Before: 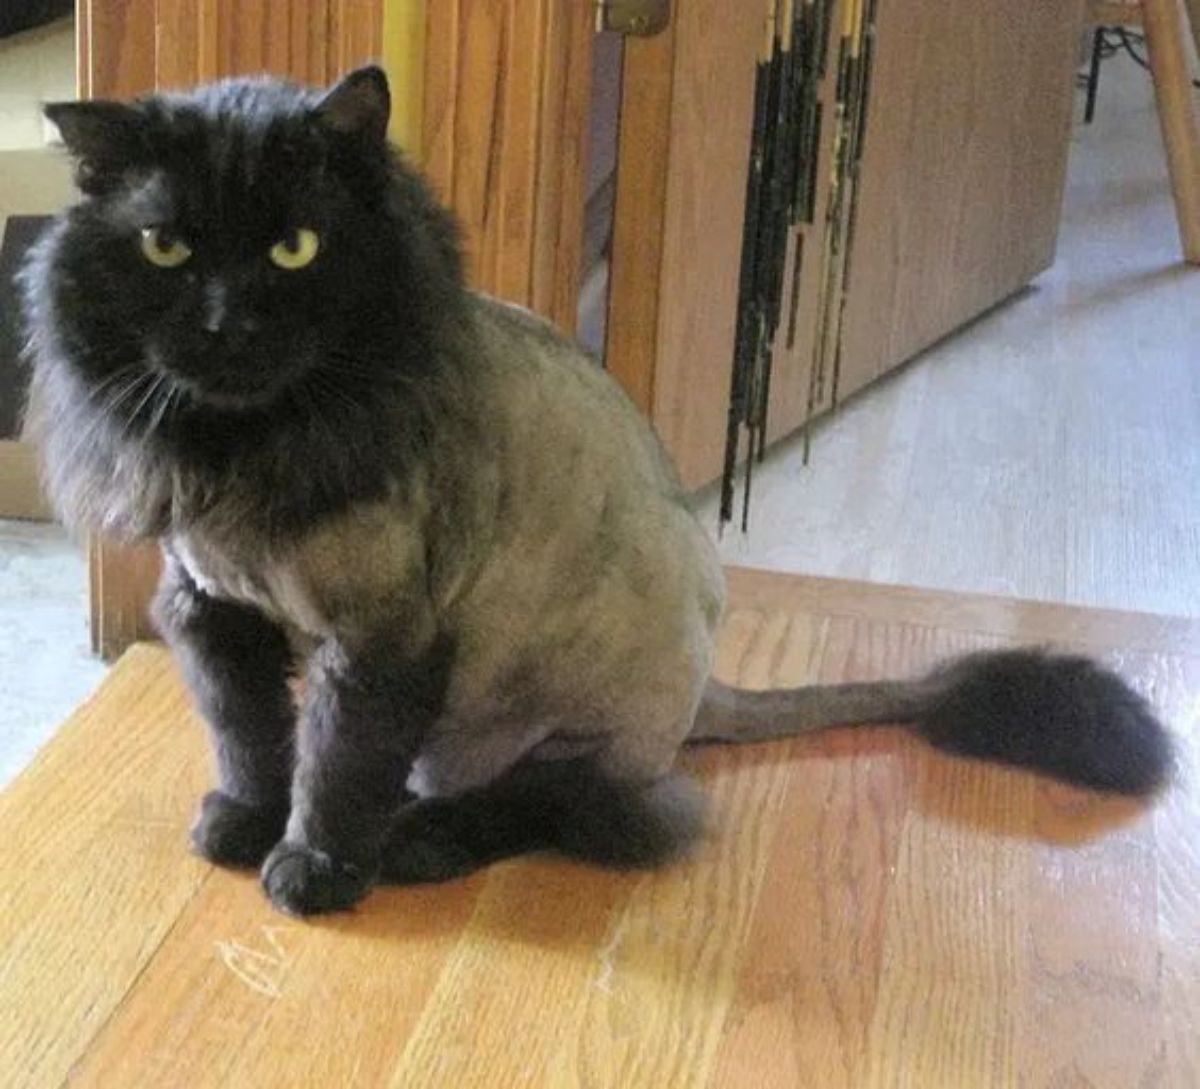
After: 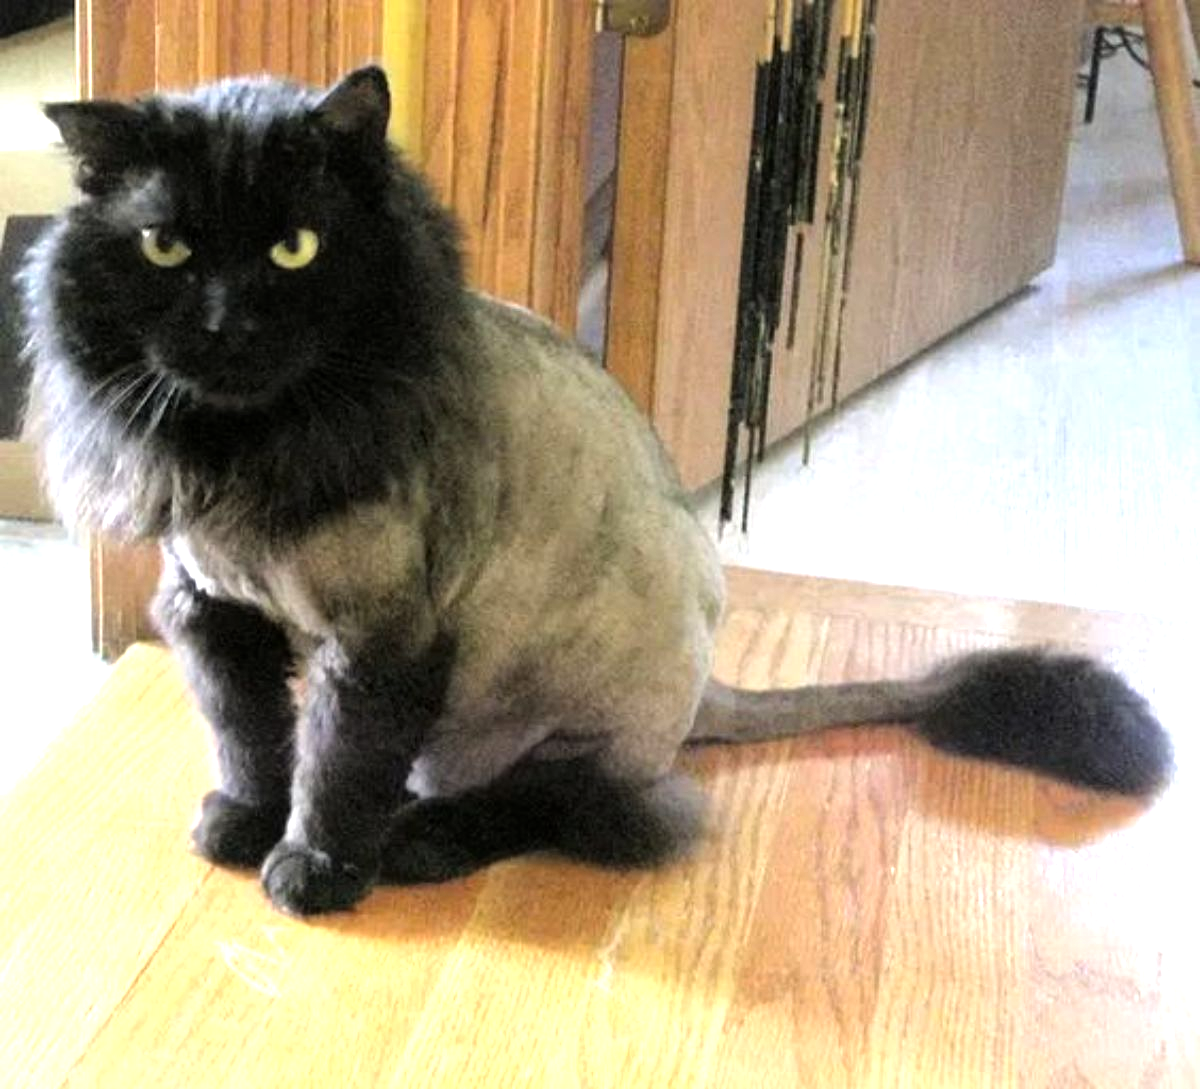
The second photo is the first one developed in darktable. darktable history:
local contrast: mode bilateral grid, contrast 21, coarseness 49, detail 119%, midtone range 0.2
tone equalizer: -8 EV -1.07 EV, -7 EV -0.985 EV, -6 EV -0.851 EV, -5 EV -0.568 EV, -3 EV 0.547 EV, -2 EV 0.882 EV, -1 EV 1 EV, +0 EV 1.08 EV
